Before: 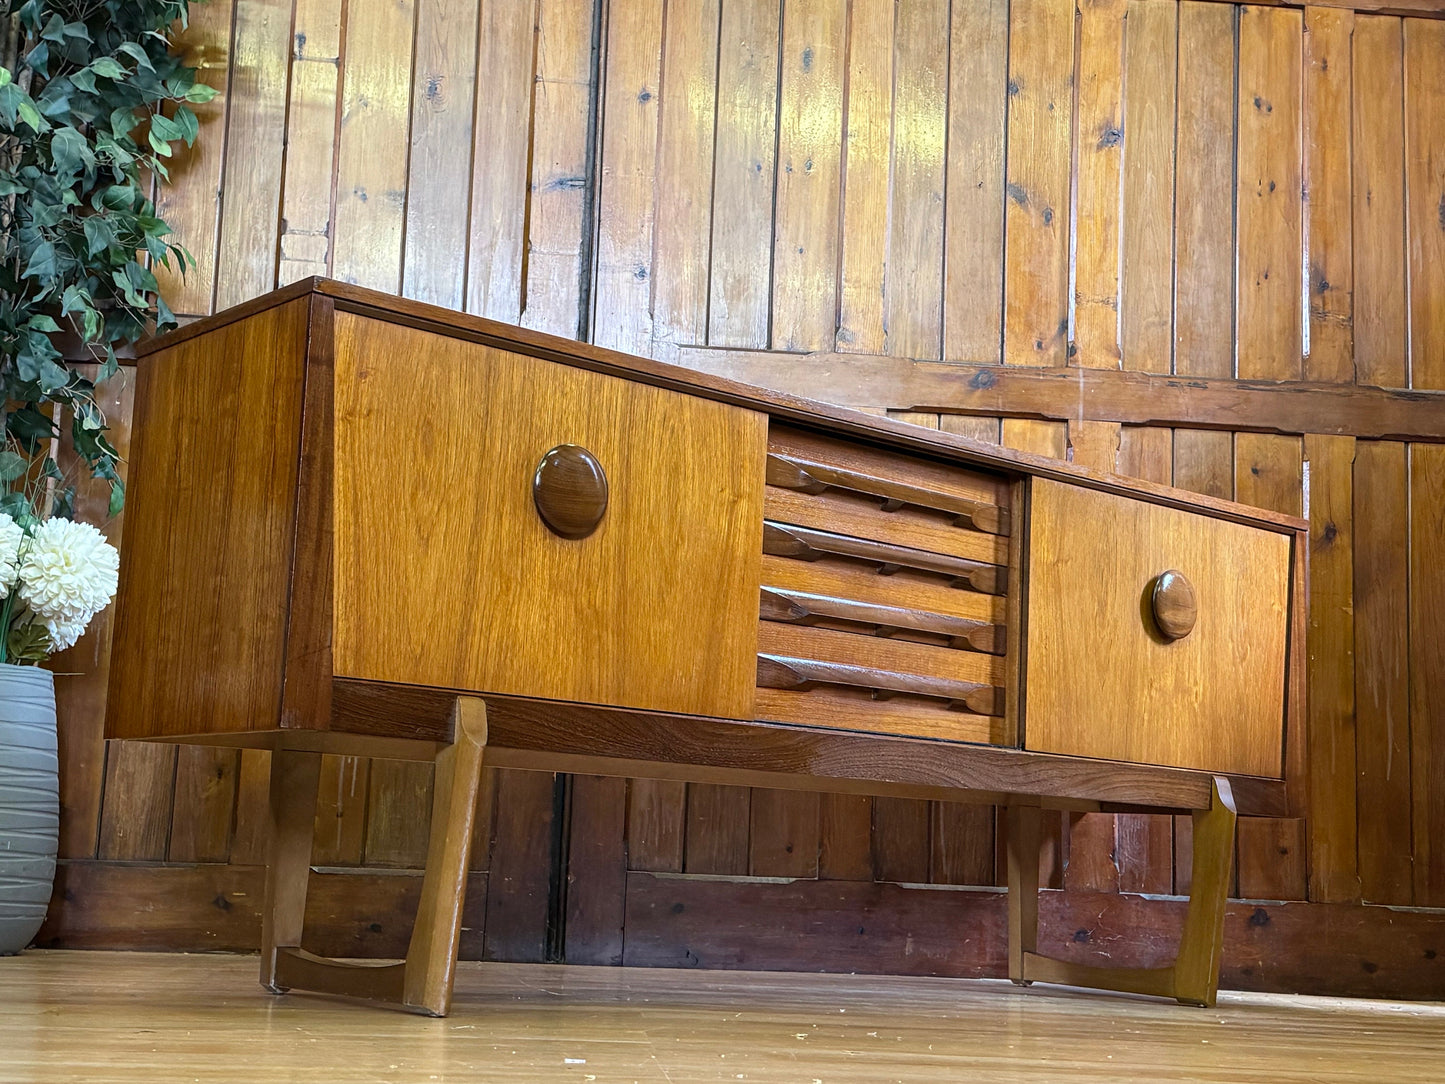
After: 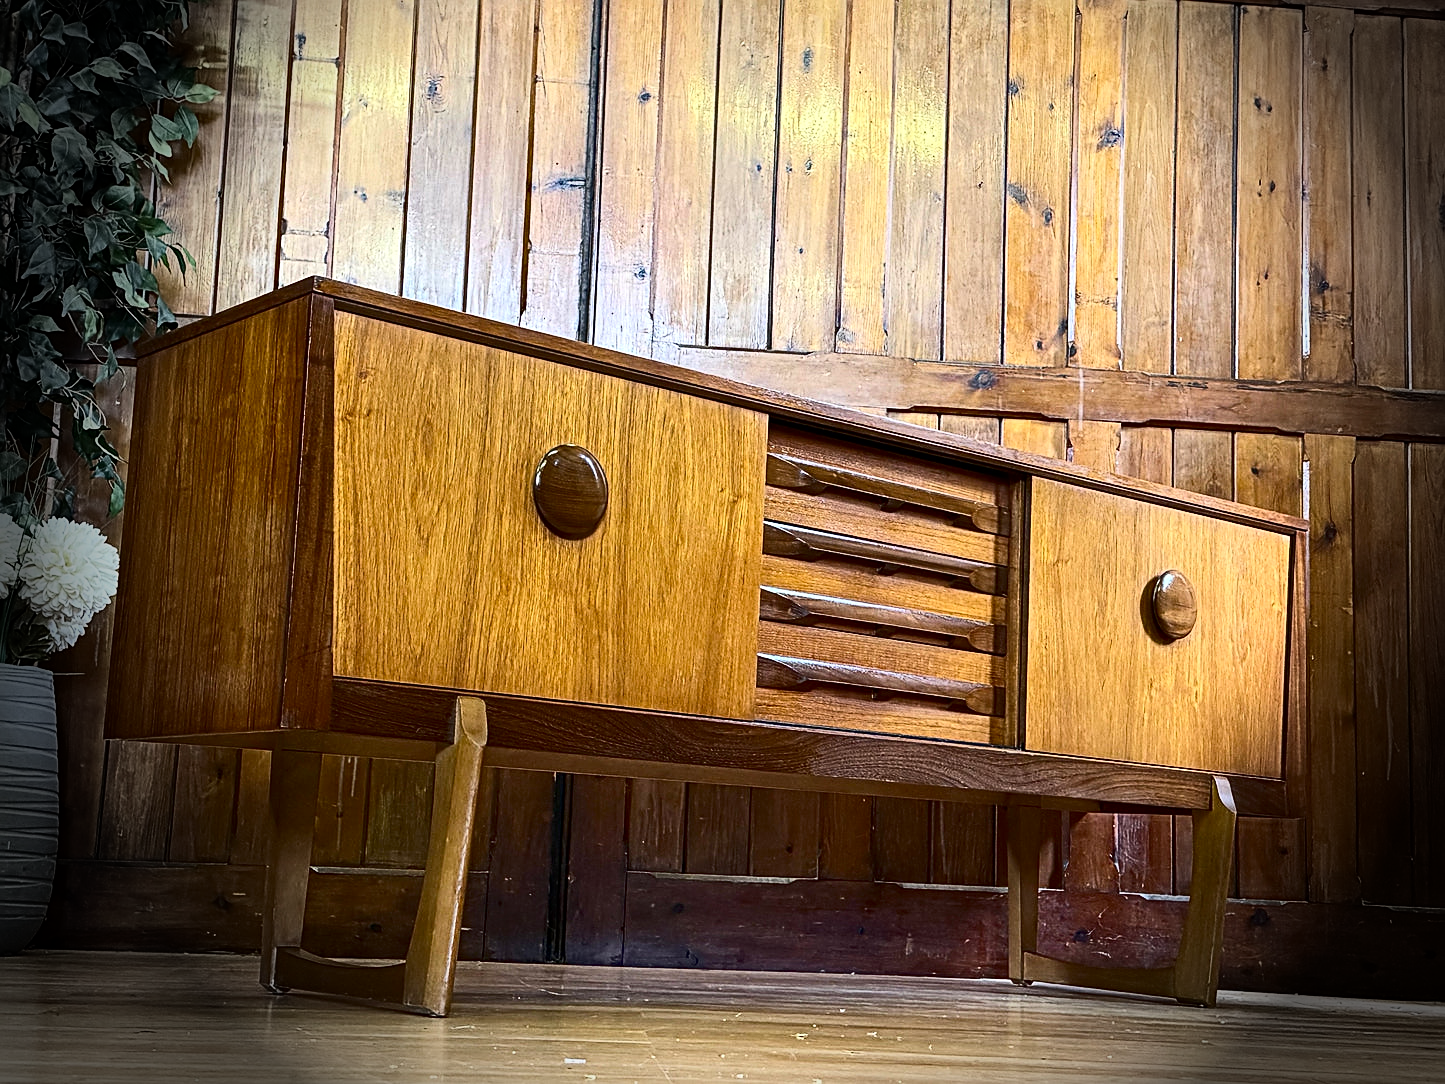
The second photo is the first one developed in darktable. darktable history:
sharpen: on, module defaults
haze removal: strength 0.29, distance 0.25, compatibility mode true, adaptive false
contrast brightness saturation: contrast 0.28
vignetting: fall-off start 76.42%, fall-off radius 27.36%, brightness -0.872, center (0.037, -0.09), width/height ratio 0.971
